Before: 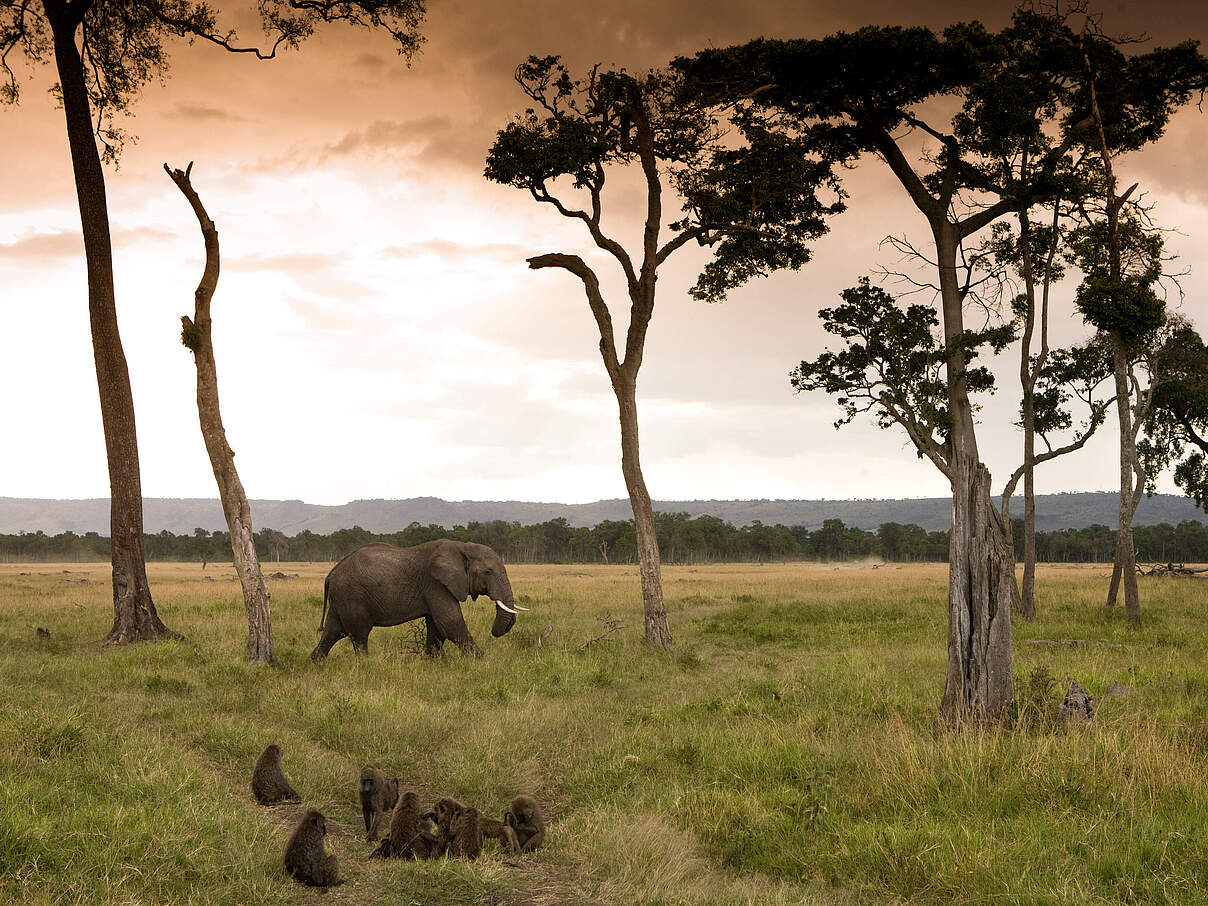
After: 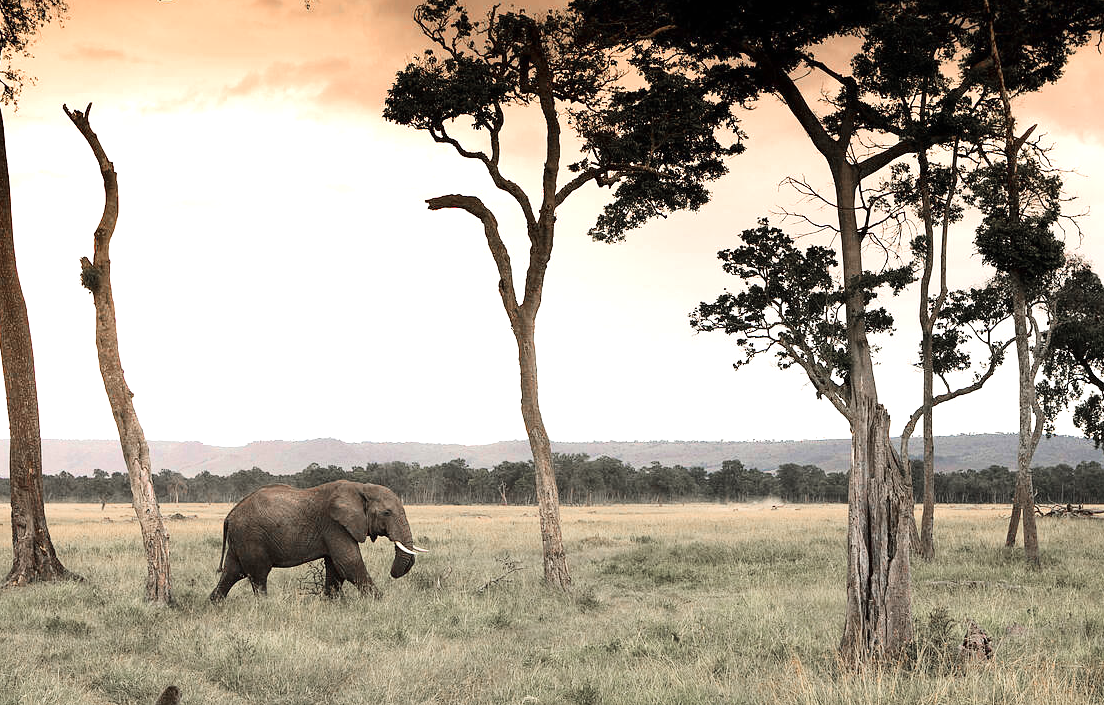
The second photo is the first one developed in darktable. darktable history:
tone curve: curves: ch0 [(0, 0) (0.071, 0.047) (0.266, 0.26) (0.491, 0.552) (0.753, 0.818) (1, 0.983)]; ch1 [(0, 0) (0.346, 0.307) (0.408, 0.369) (0.463, 0.443) (0.482, 0.493) (0.502, 0.5) (0.517, 0.518) (0.546, 0.587) (0.588, 0.643) (0.651, 0.709) (1, 1)]; ch2 [(0, 0) (0.346, 0.34) (0.434, 0.46) (0.485, 0.494) (0.5, 0.494) (0.517, 0.503) (0.535, 0.545) (0.583, 0.634) (0.625, 0.686) (1, 1)], color space Lab, linked channels, preserve colors none
exposure: black level correction 0, exposure 0.691 EV, compensate highlight preservation false
color zones: curves: ch1 [(0, 0.708) (0.088, 0.648) (0.245, 0.187) (0.429, 0.326) (0.571, 0.498) (0.714, 0.5) (0.857, 0.5) (1, 0.708)]
crop: left 8.384%, top 6.558%, bottom 15.277%
